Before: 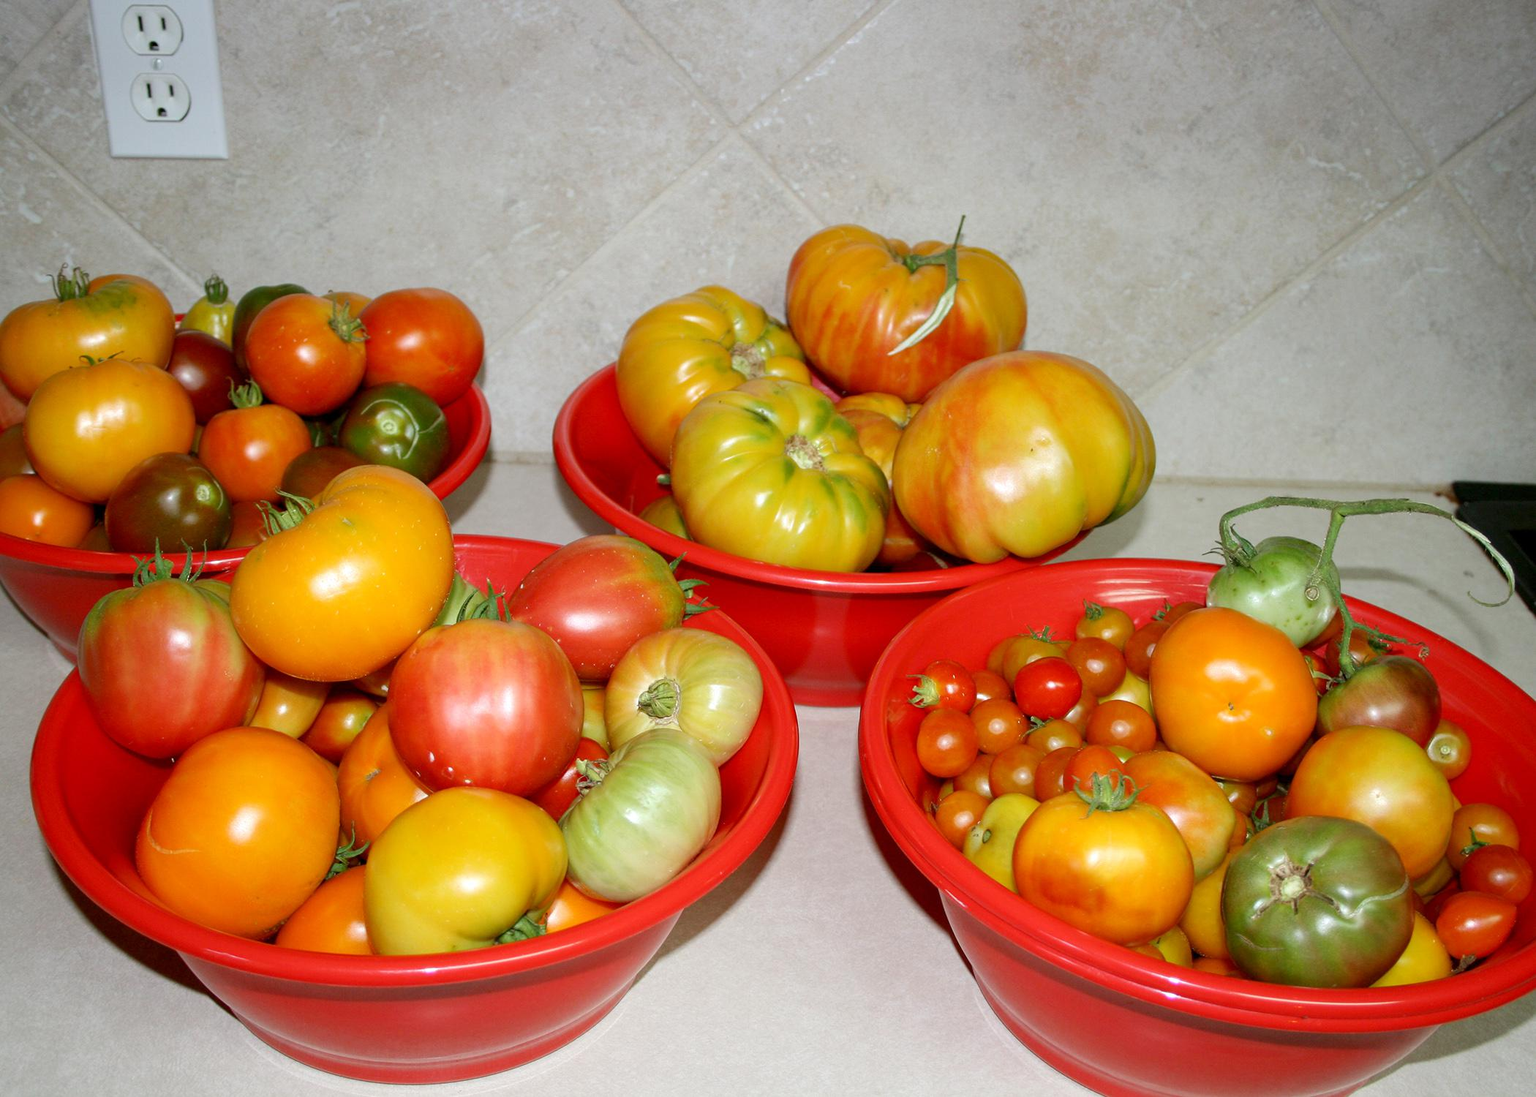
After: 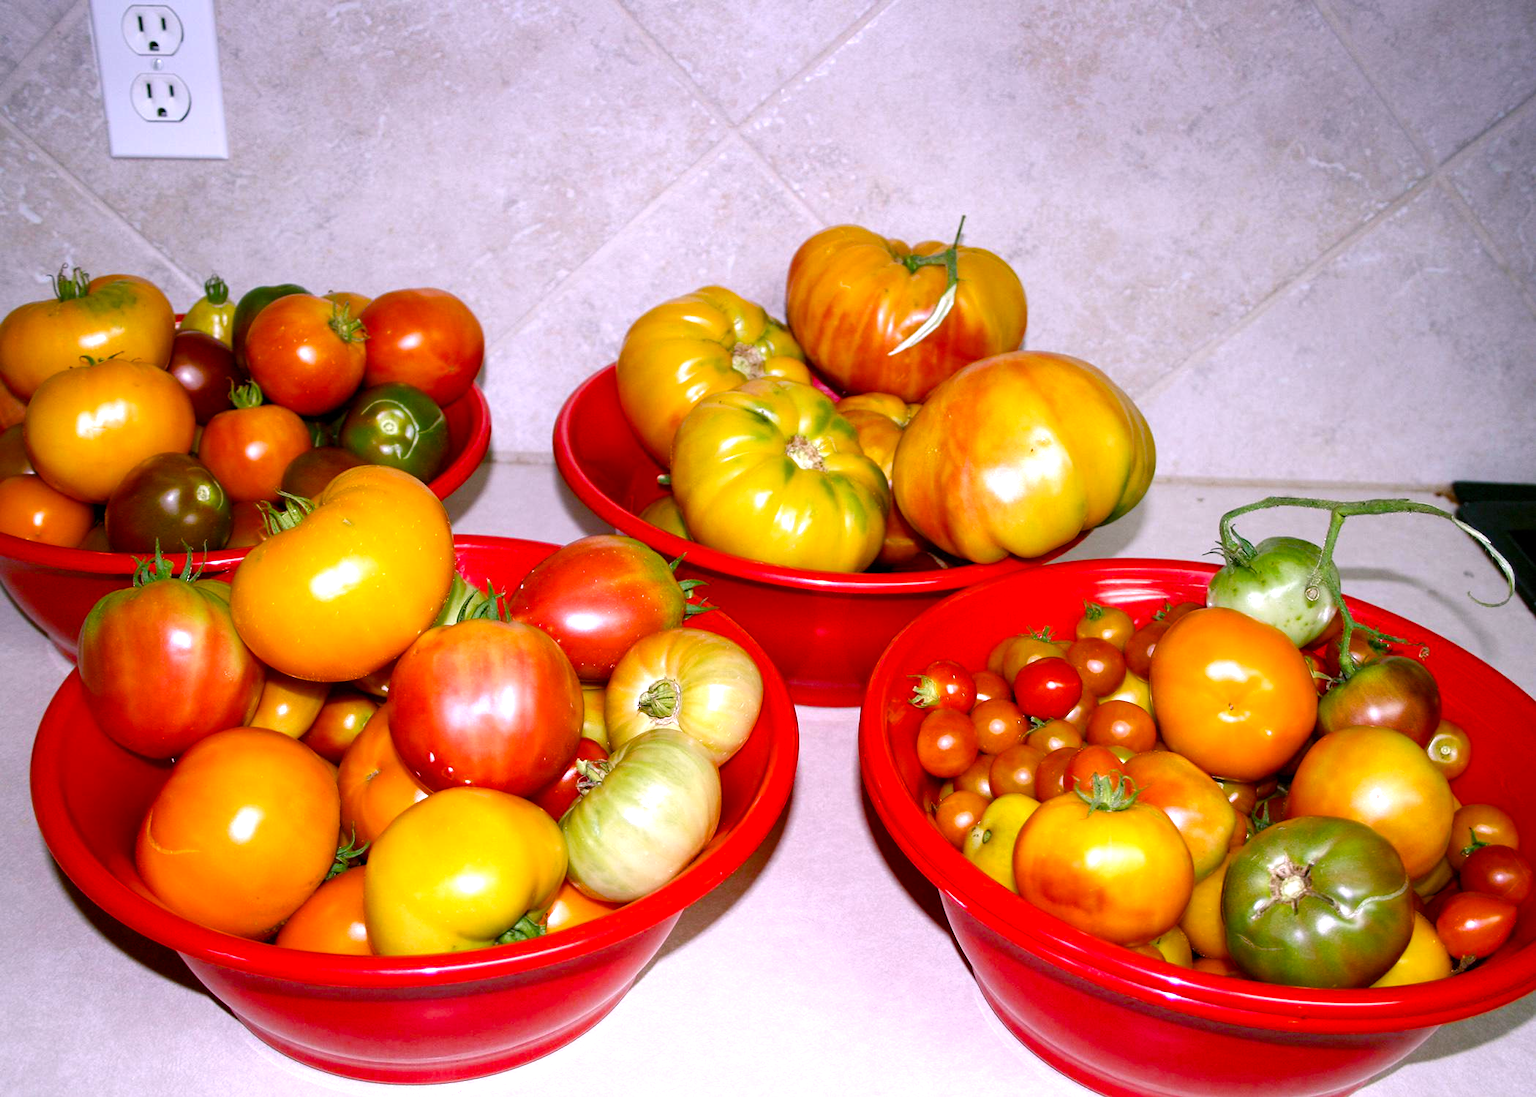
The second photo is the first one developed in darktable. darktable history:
color balance rgb: shadows lift › chroma 4.21%, shadows lift › hue 252.22°, highlights gain › chroma 1.36%, highlights gain › hue 50.24°, perceptual saturation grading › mid-tones 6.33%, perceptual saturation grading › shadows 72.44%, perceptual brilliance grading › highlights 11.59%, contrast 5.05%
white balance: red 1.042, blue 1.17
